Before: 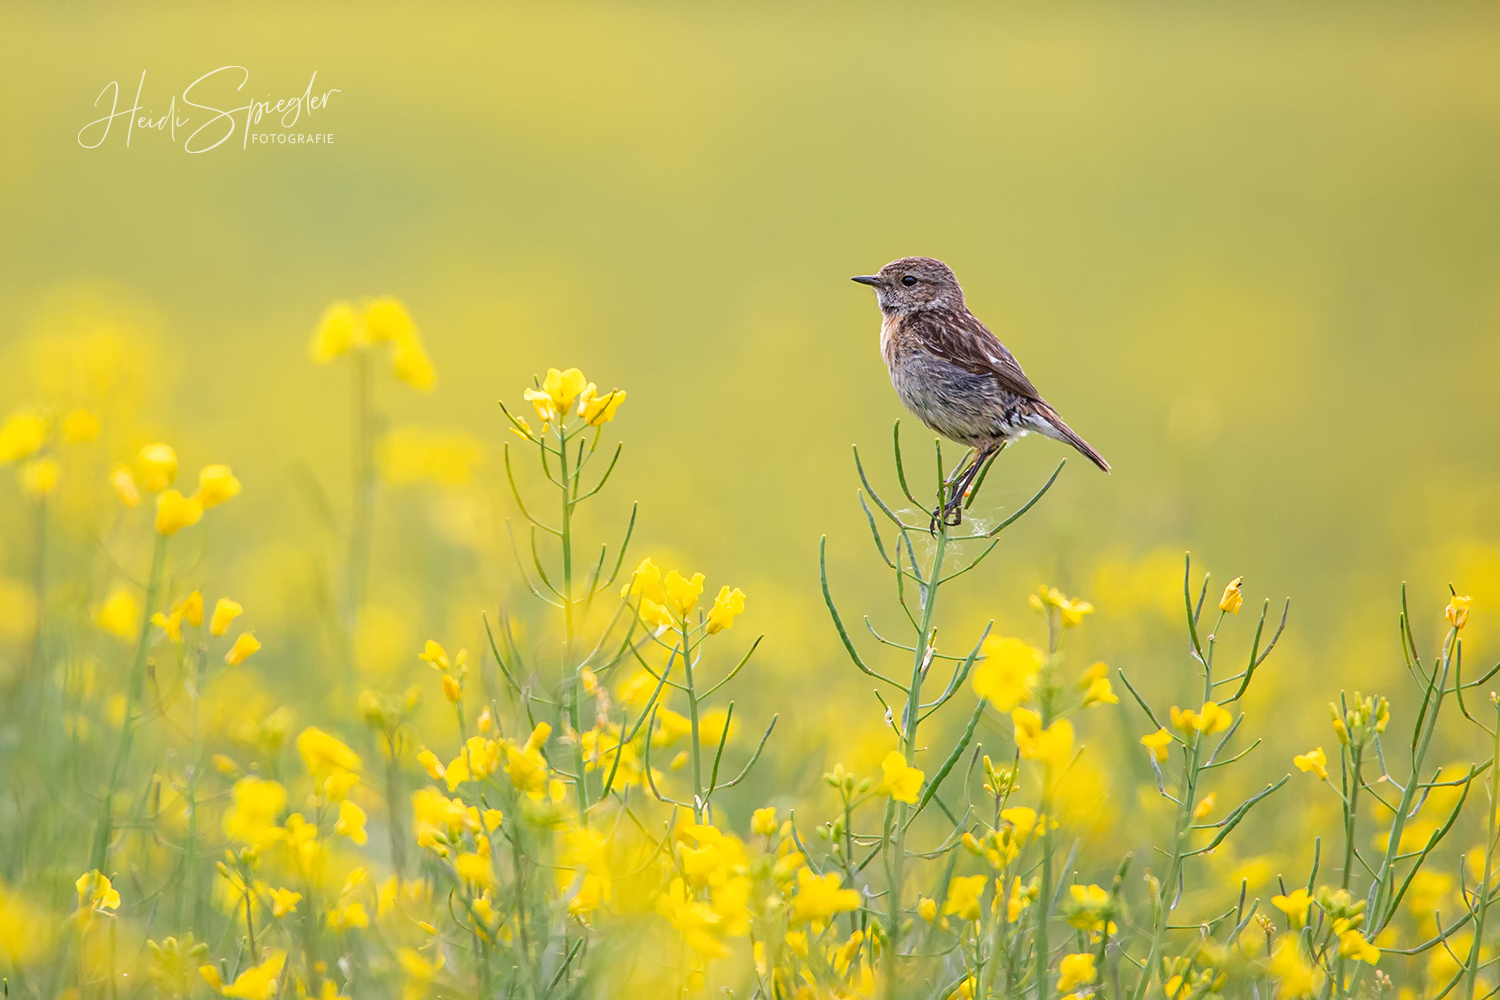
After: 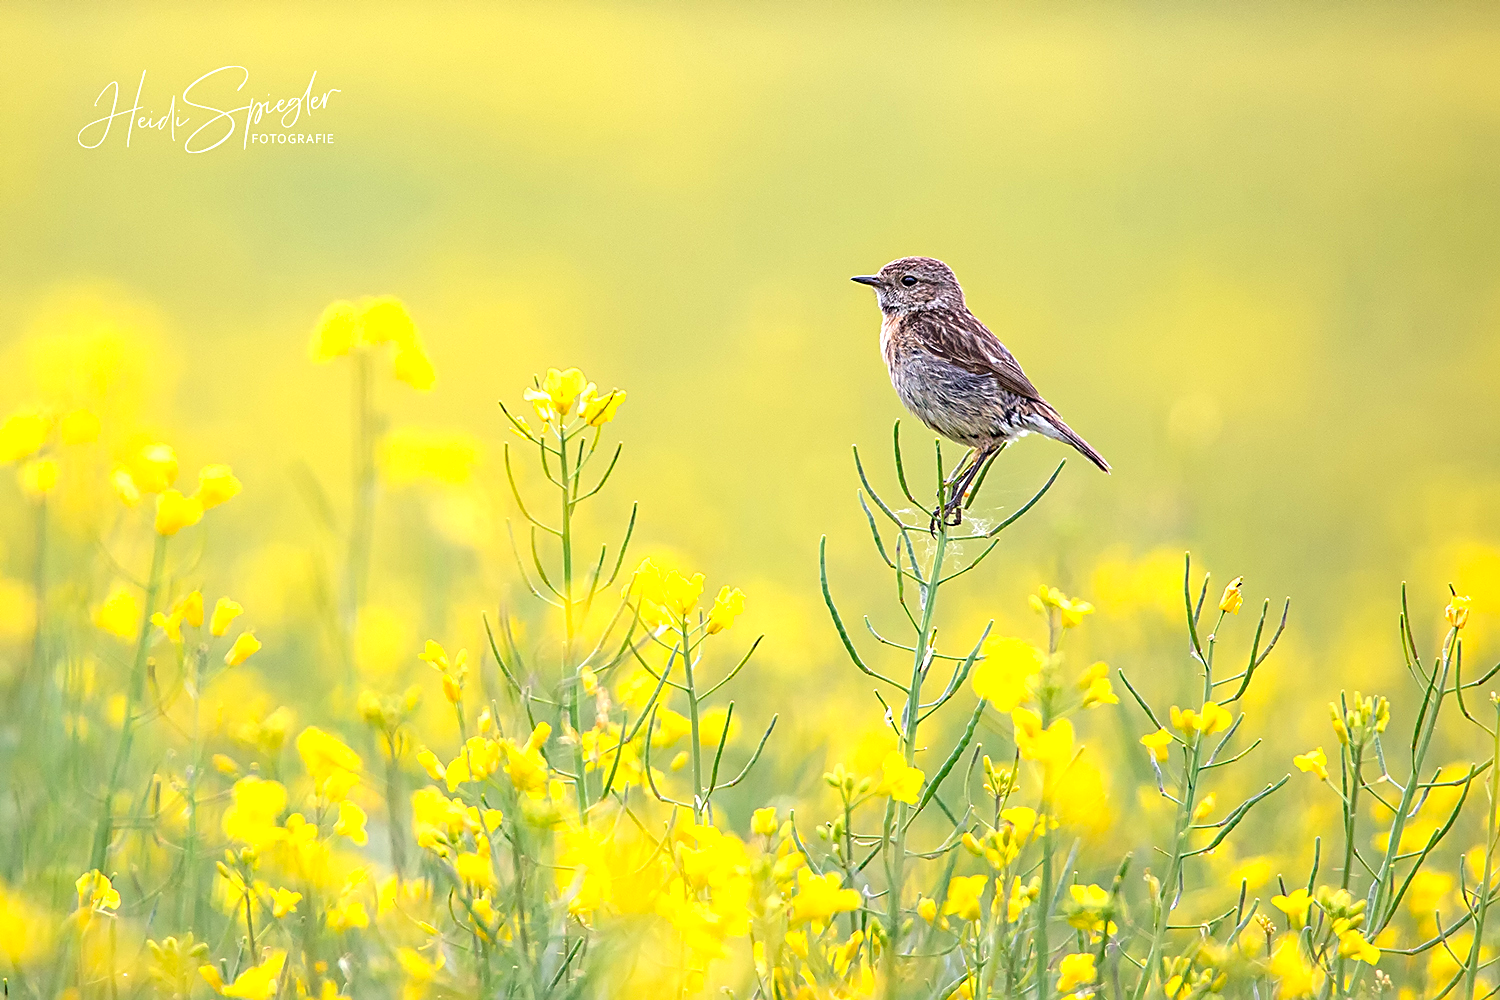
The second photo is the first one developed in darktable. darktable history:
exposure: black level correction -0.002, exposure 0.529 EV, compensate exposure bias true, compensate highlight preservation false
sharpen: on, module defaults
haze removal: adaptive false
